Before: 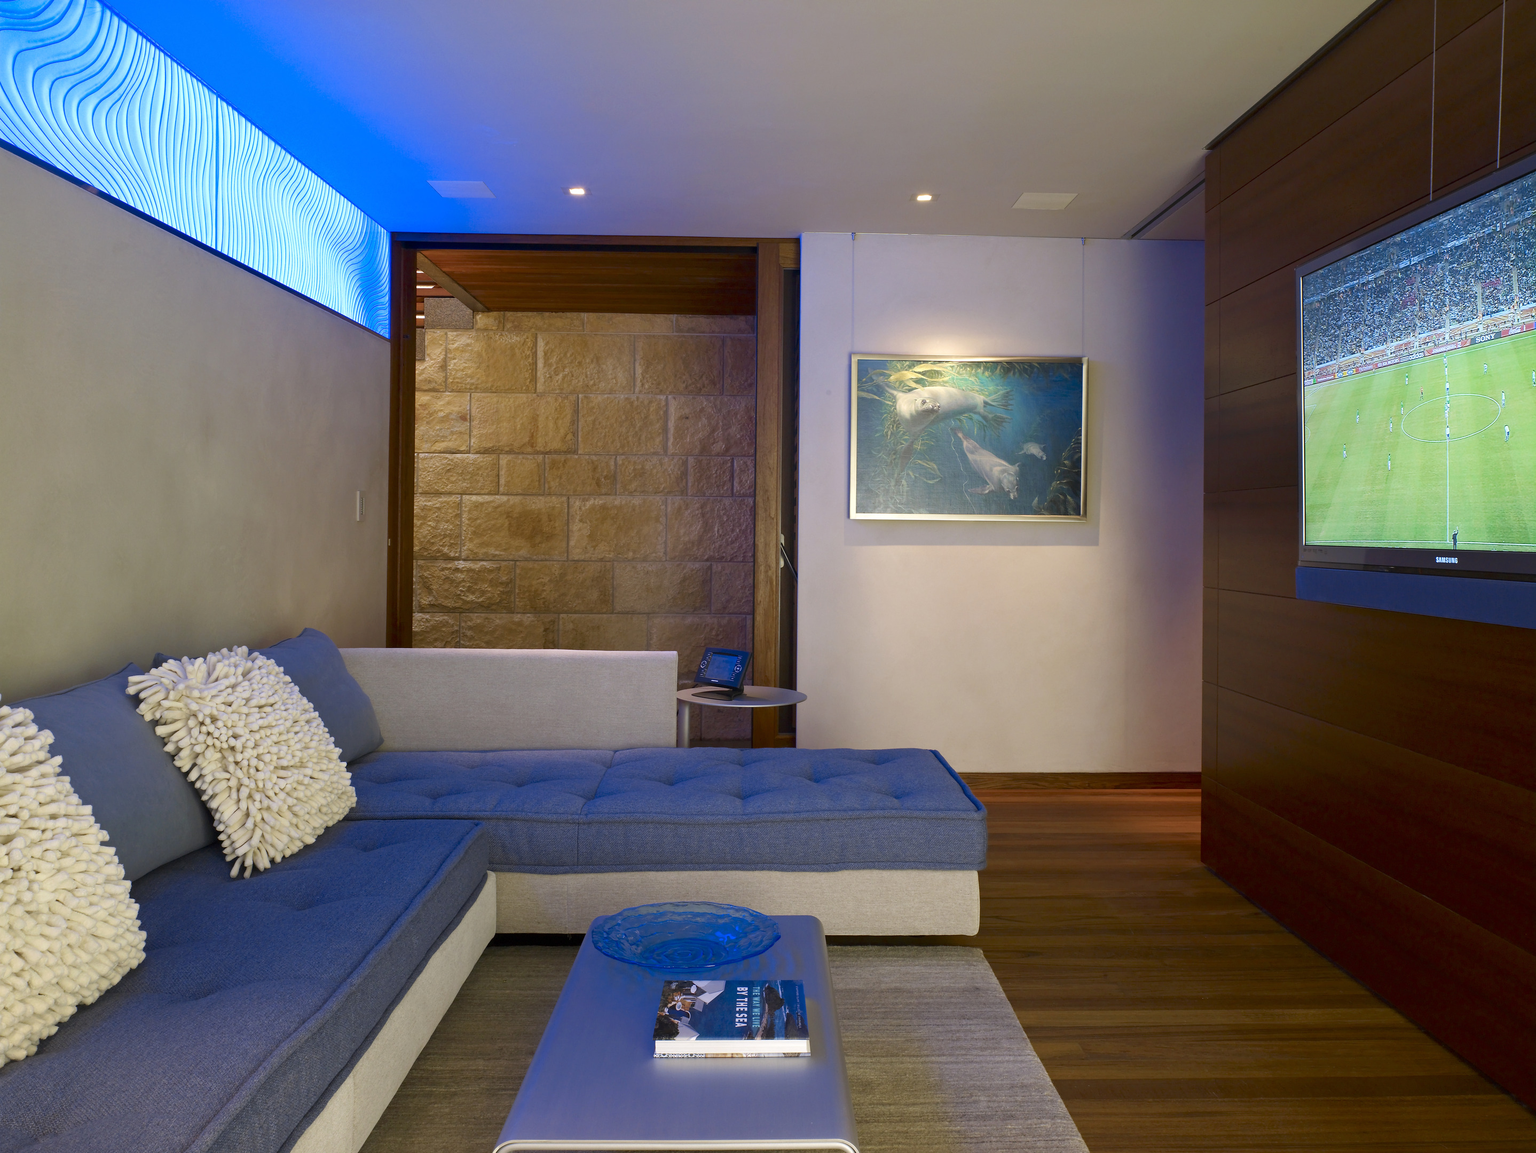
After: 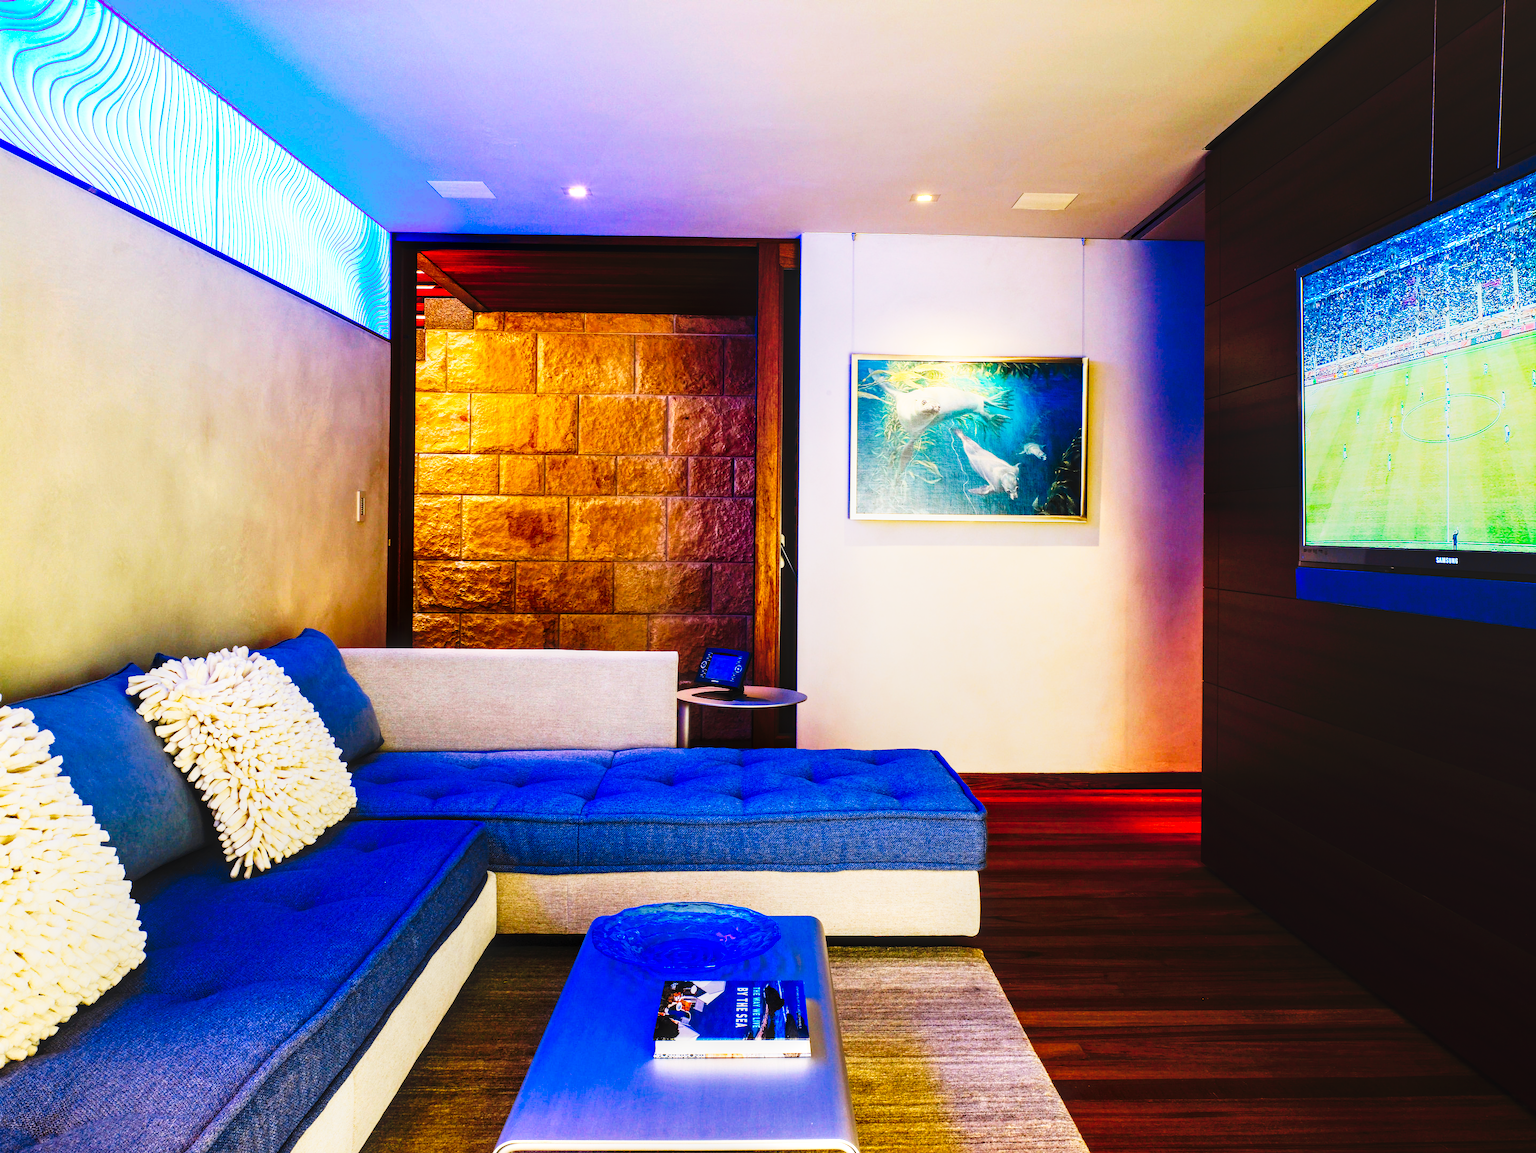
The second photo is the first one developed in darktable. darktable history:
contrast brightness saturation: contrast 0.203, brightness 0.158, saturation 0.219
tone equalizer: smoothing diameter 2.14%, edges refinement/feathering 16.97, mask exposure compensation -1.57 EV, filter diffusion 5
tone curve: curves: ch0 [(0, 0) (0.003, 0.01) (0.011, 0.012) (0.025, 0.012) (0.044, 0.017) (0.069, 0.021) (0.1, 0.025) (0.136, 0.03) (0.177, 0.037) (0.224, 0.052) (0.277, 0.092) (0.335, 0.16) (0.399, 0.3) (0.468, 0.463) (0.543, 0.639) (0.623, 0.796) (0.709, 0.904) (0.801, 0.962) (0.898, 0.988) (1, 1)], preserve colors none
local contrast: highlights 57%, shadows 52%, detail 130%, midtone range 0.453
color balance rgb: highlights gain › chroma 0.199%, highlights gain › hue 330.88°, linear chroma grading › global chroma 15.527%, perceptual saturation grading › global saturation 0.75%
